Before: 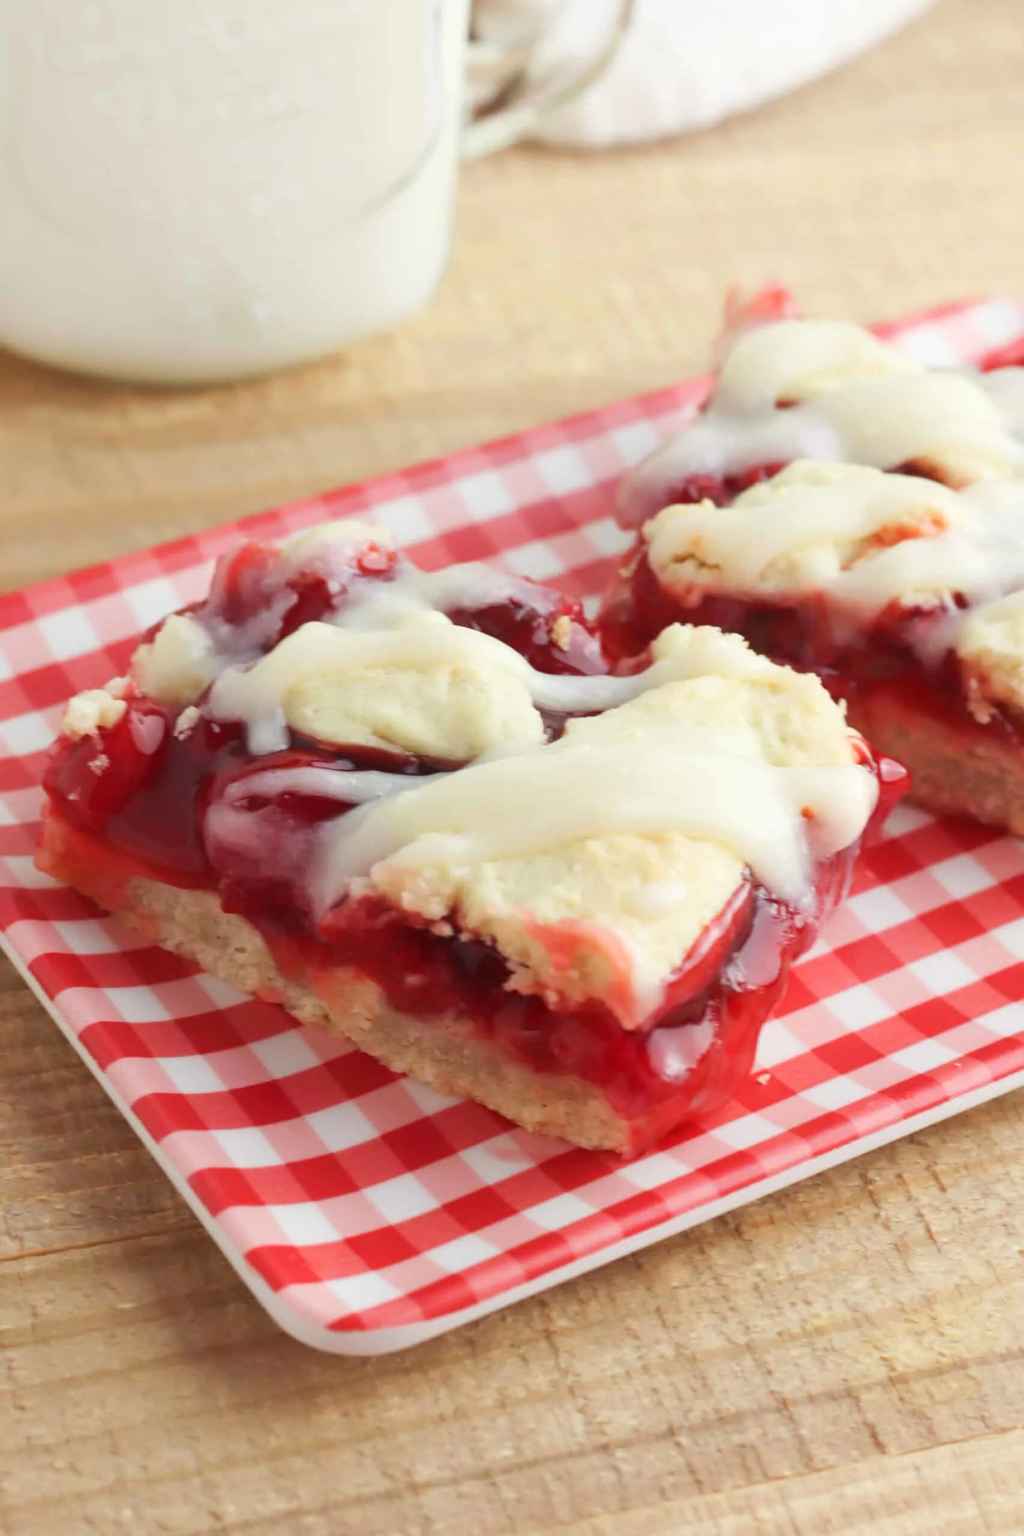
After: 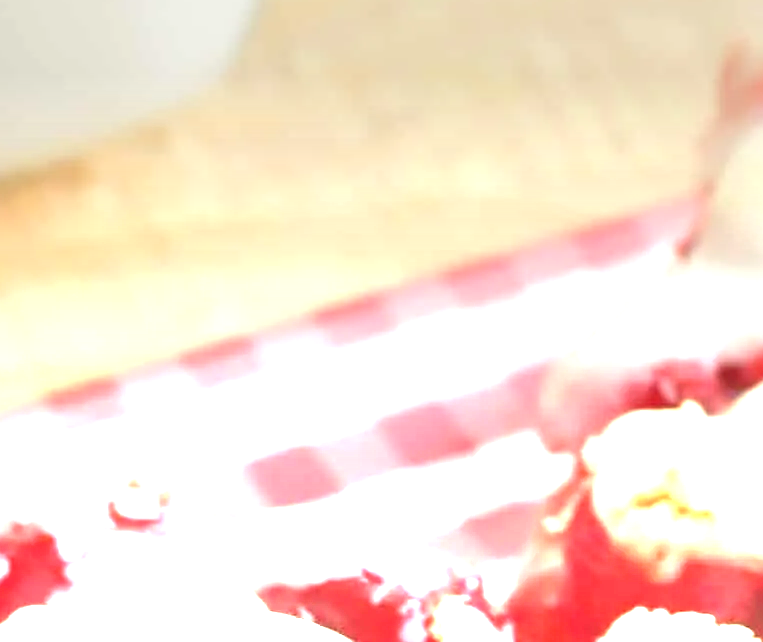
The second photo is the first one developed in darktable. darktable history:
graduated density: density -3.9 EV
crop: left 28.64%, top 16.832%, right 26.637%, bottom 58.055%
